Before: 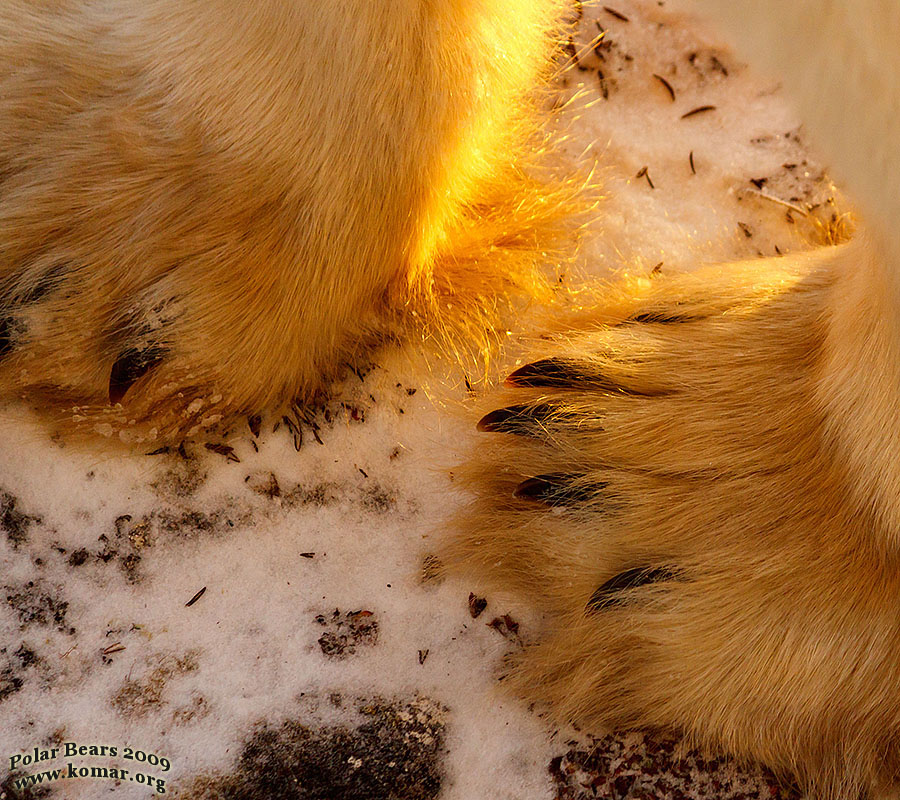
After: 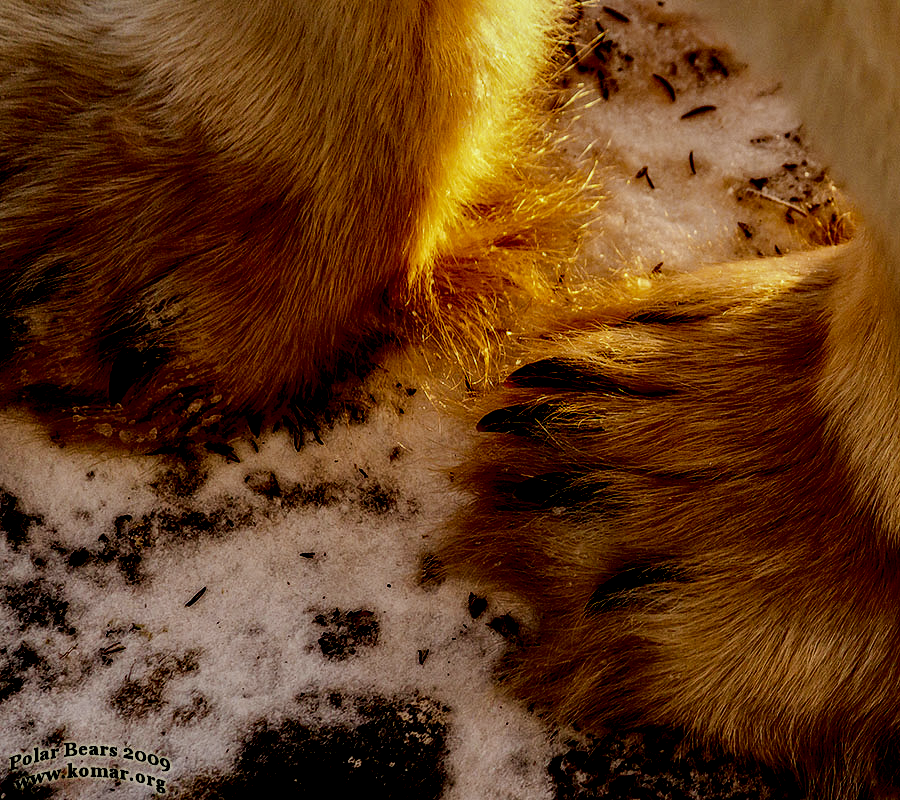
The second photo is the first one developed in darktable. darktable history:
filmic rgb: black relative exposure -3.21 EV, white relative exposure 7.02 EV, hardness 1.46, contrast 1.35
contrast brightness saturation: brightness -0.52
local contrast: detail 203%
